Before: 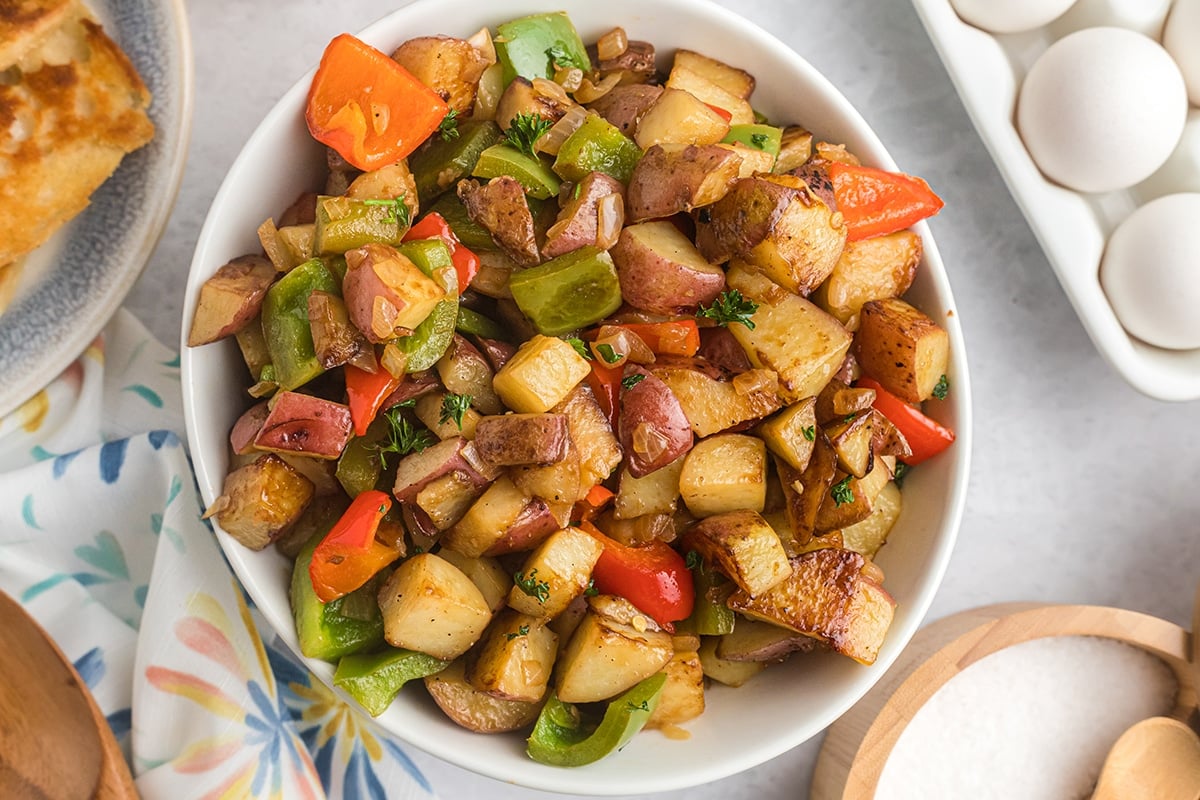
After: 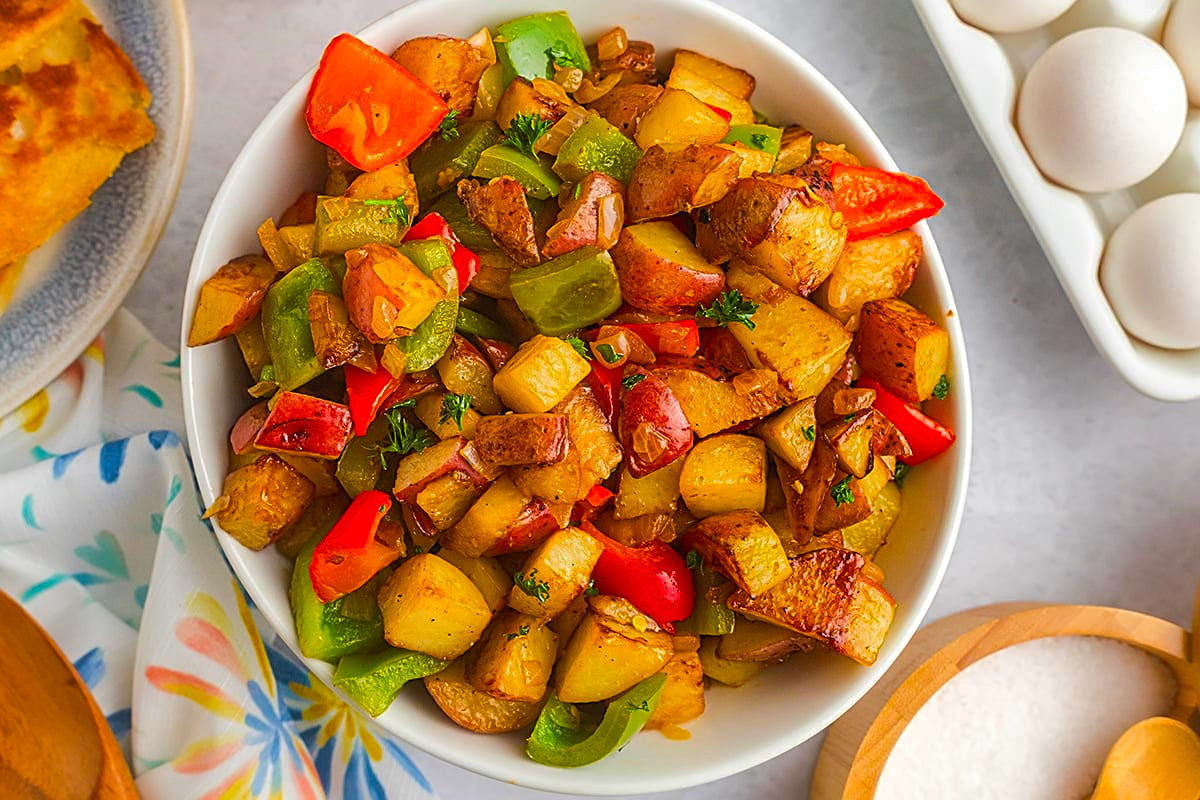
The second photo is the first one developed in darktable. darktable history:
color correction: highlights b* 0.067, saturation 1.34
shadows and highlights: on, module defaults
tone curve: curves: ch0 [(0, 0) (0.253, 0.237) (1, 1)]; ch1 [(0, 0) (0.401, 0.42) (0.442, 0.47) (0.491, 0.495) (0.511, 0.523) (0.557, 0.565) (0.66, 0.683) (1, 1)]; ch2 [(0, 0) (0.394, 0.413) (0.5, 0.5) (0.578, 0.568) (1, 1)], preserve colors none
color balance rgb: linear chroma grading › global chroma 0.953%, perceptual saturation grading › global saturation 31.032%
sharpen: on, module defaults
